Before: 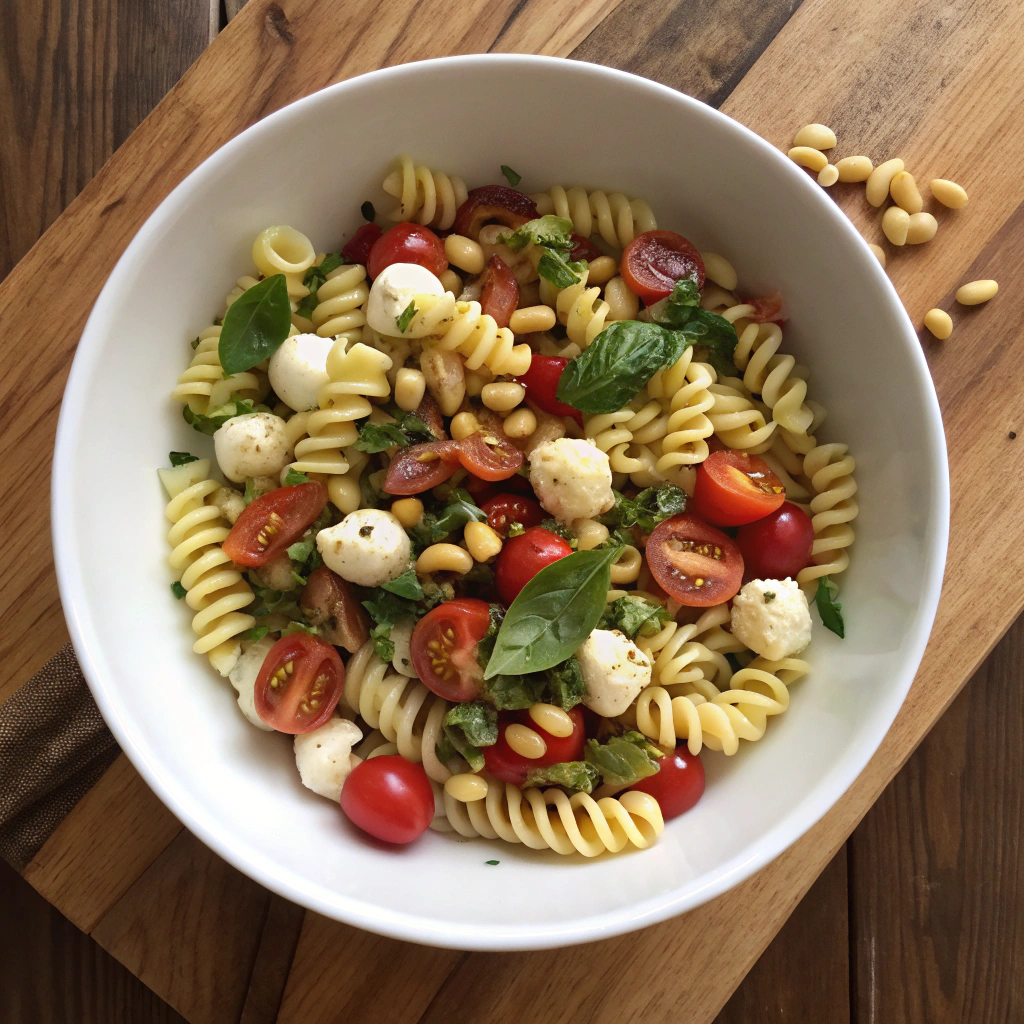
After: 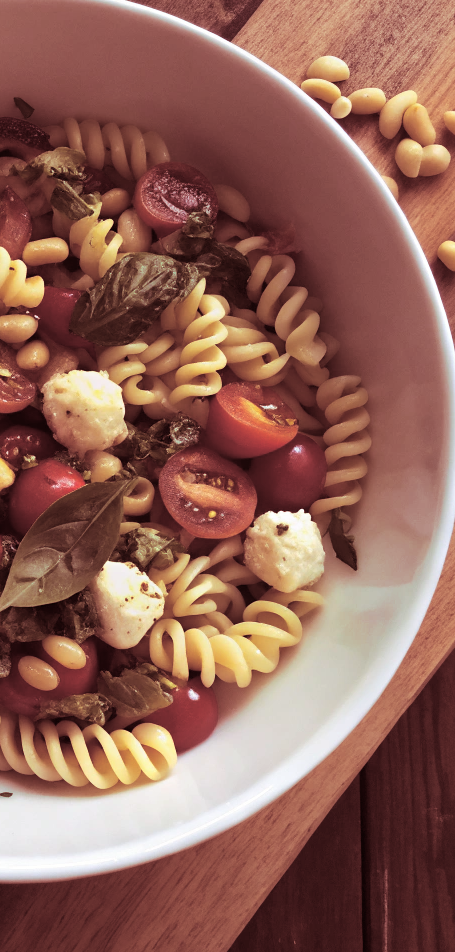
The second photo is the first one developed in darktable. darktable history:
crop: left 47.628%, top 6.643%, right 7.874%
split-toning: highlights › saturation 0, balance -61.83
